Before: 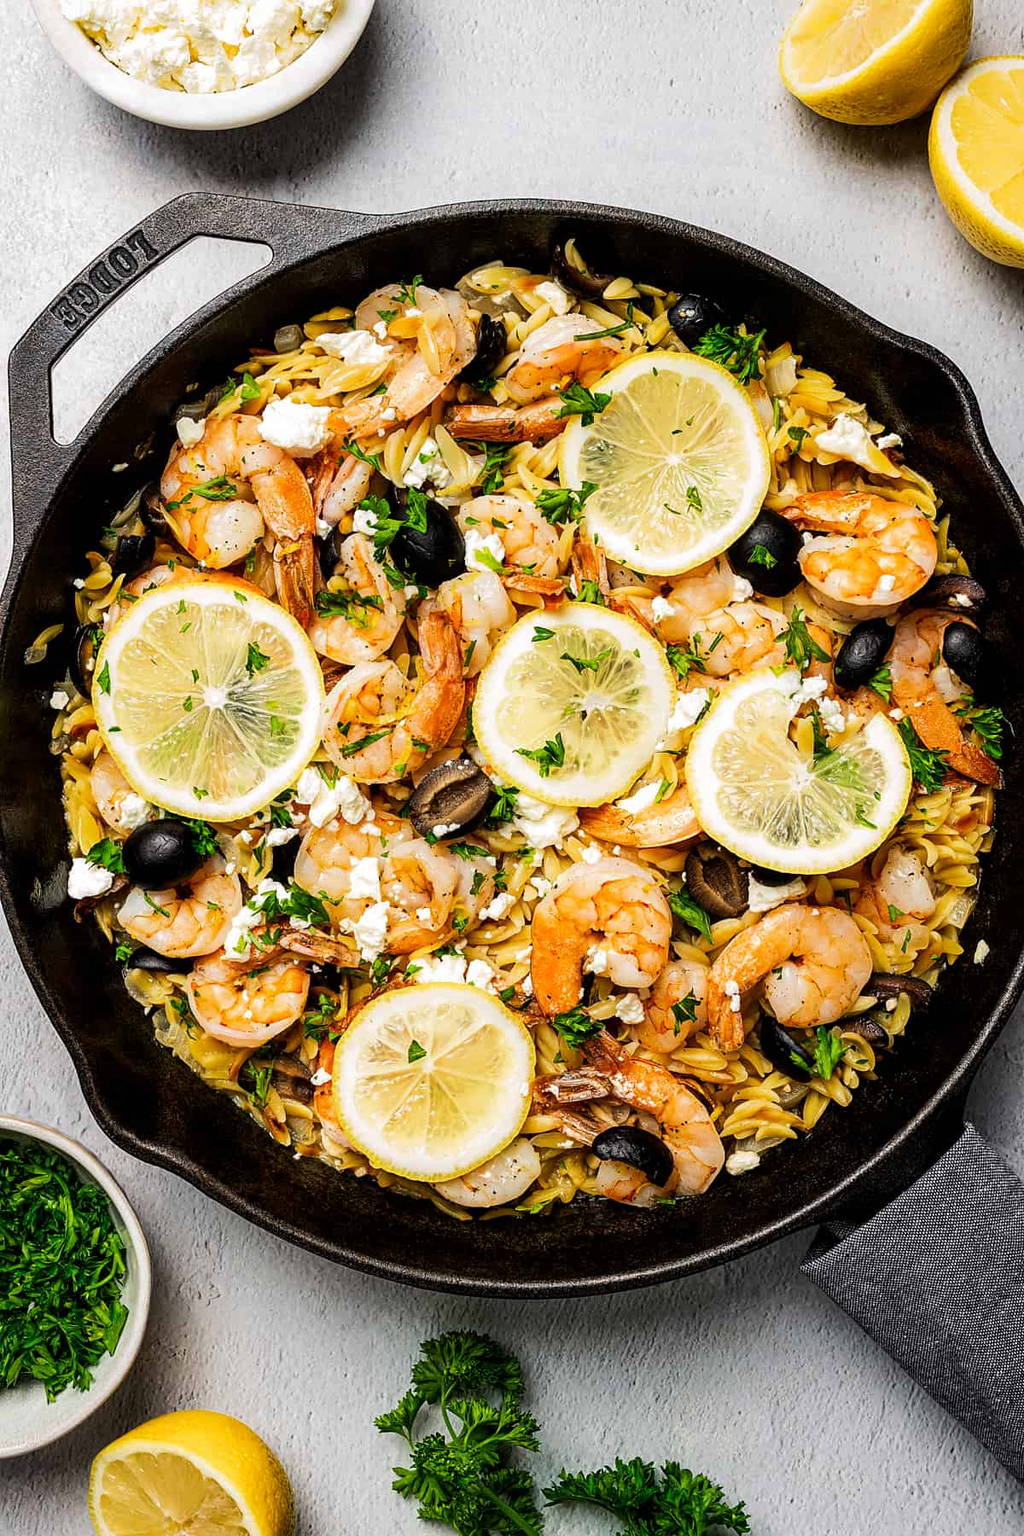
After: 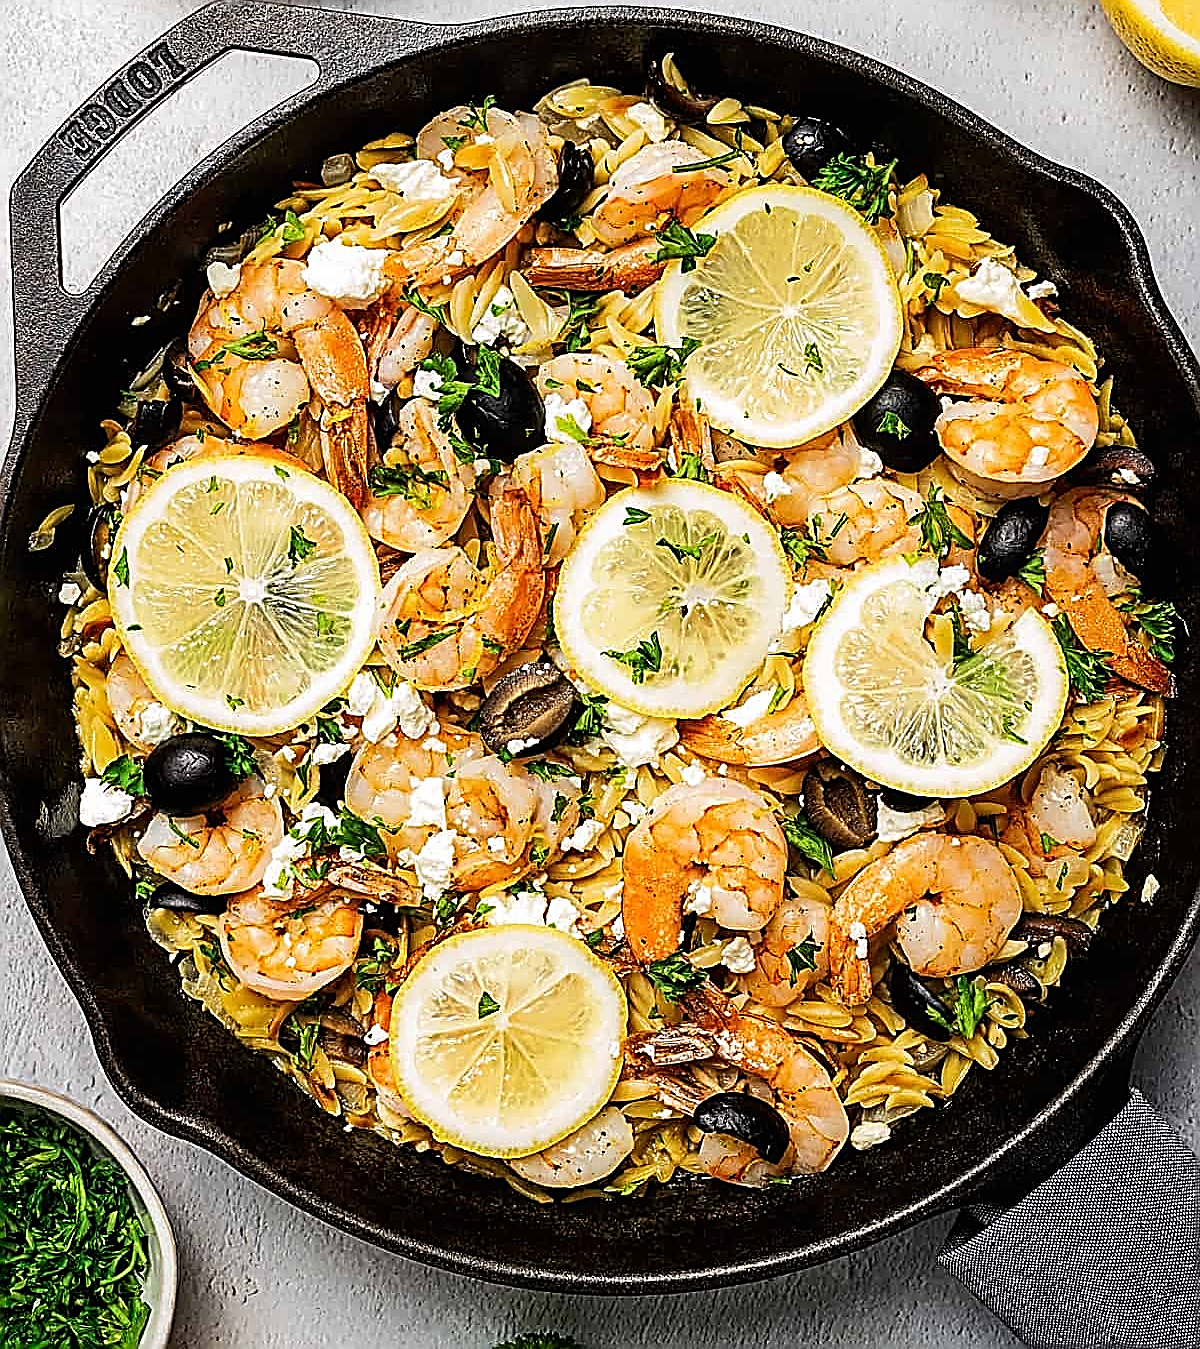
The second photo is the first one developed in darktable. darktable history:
exposure: black level correction 0, exposure 0 EV, compensate exposure bias true, compensate highlight preservation false
crop and rotate: top 12.65%, bottom 12.38%
sharpen: amount 1.987
